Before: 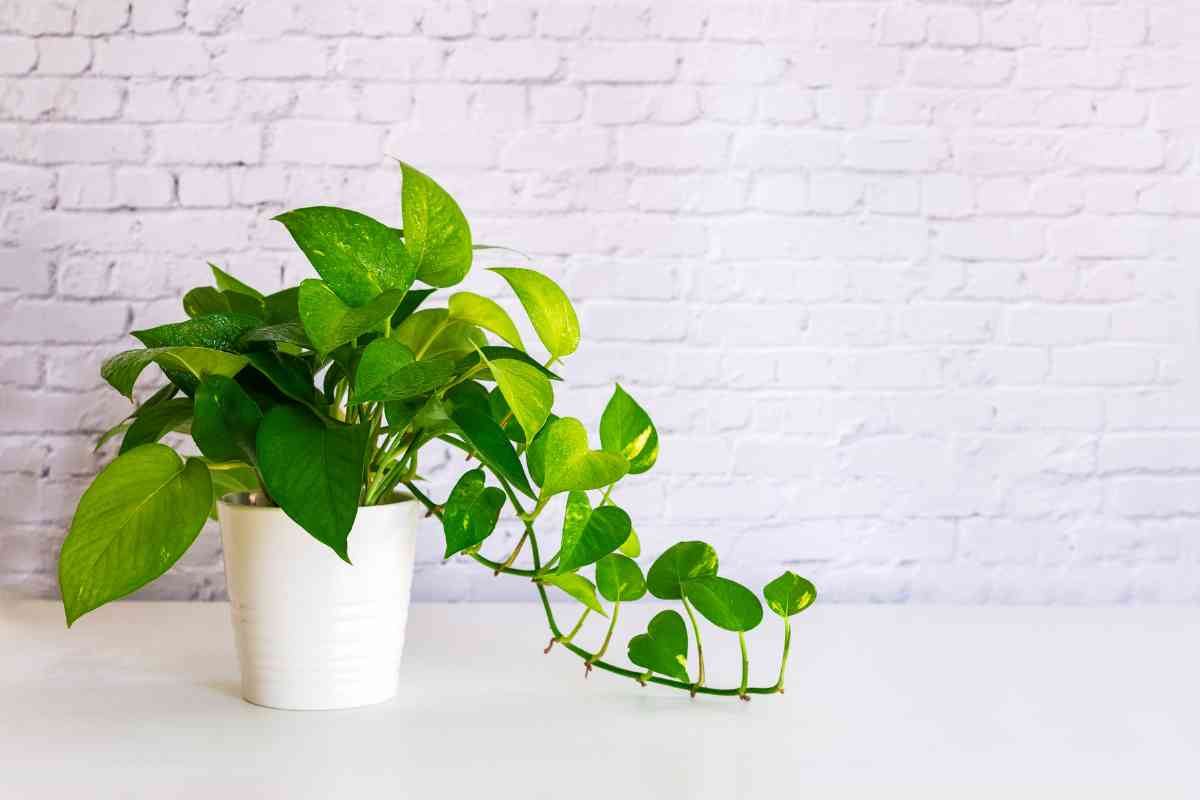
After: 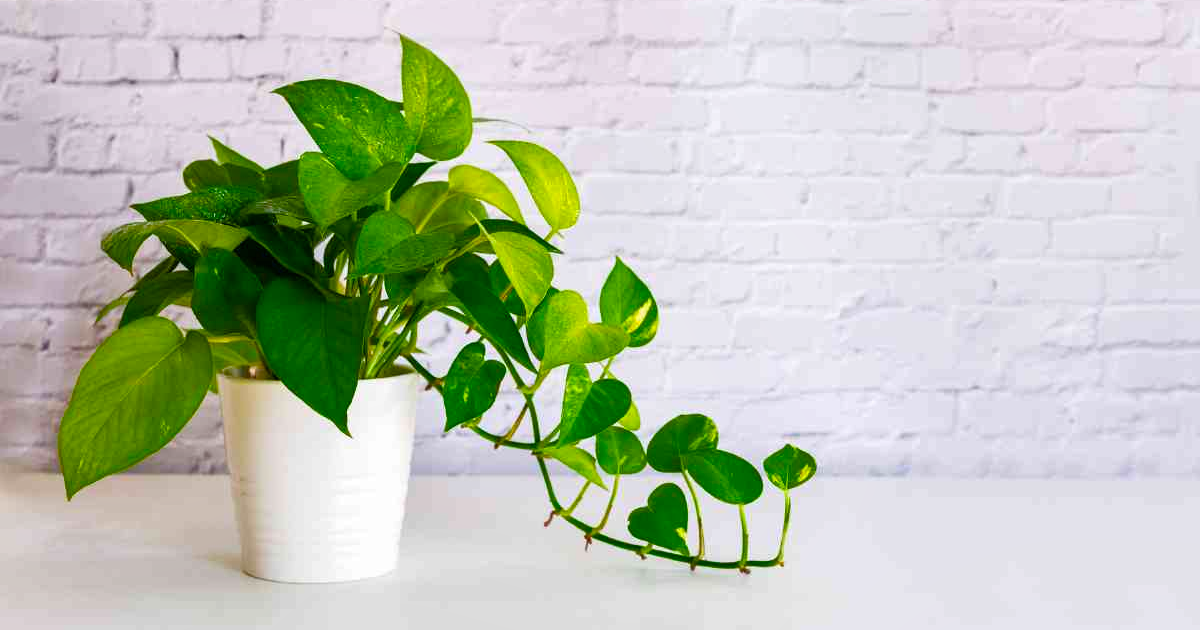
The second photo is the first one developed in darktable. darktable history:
shadows and highlights: shadows 31.8, highlights -31.74, soften with gaussian
crop and rotate: top 15.907%, bottom 5.321%
color balance rgb: power › hue 328.26°, perceptual saturation grading › global saturation 34.743%, perceptual saturation grading › highlights -29.934%, perceptual saturation grading › shadows 36.152%
